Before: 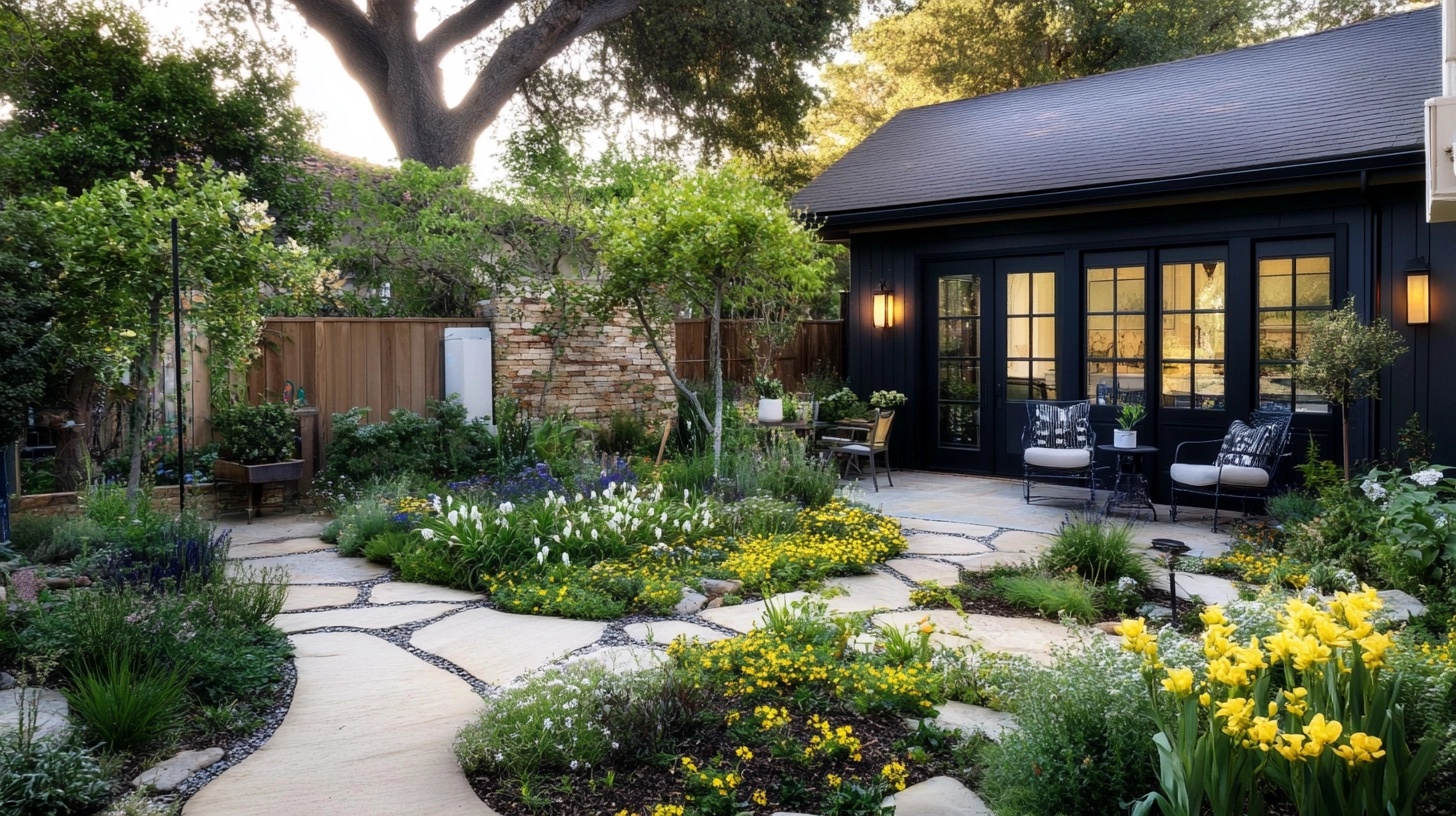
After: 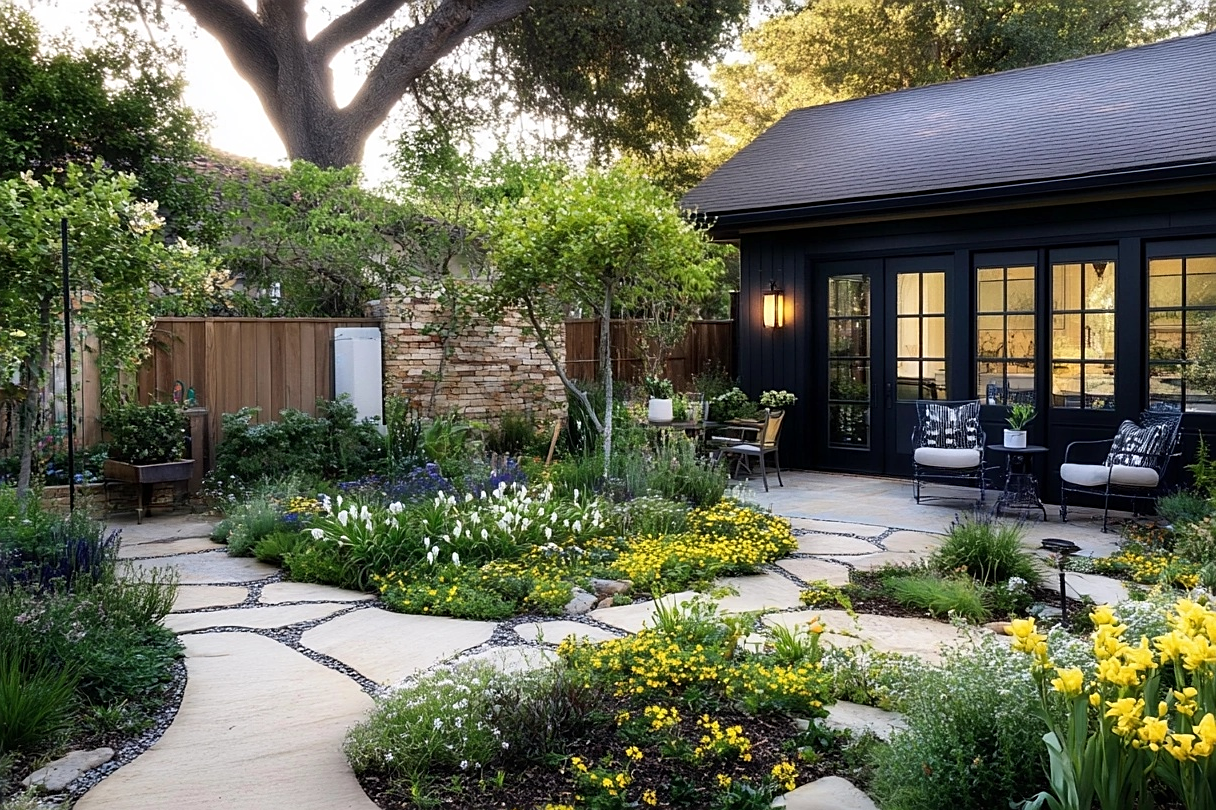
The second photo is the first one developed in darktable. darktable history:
sharpen: on, module defaults
crop: left 7.598%, right 7.873%
